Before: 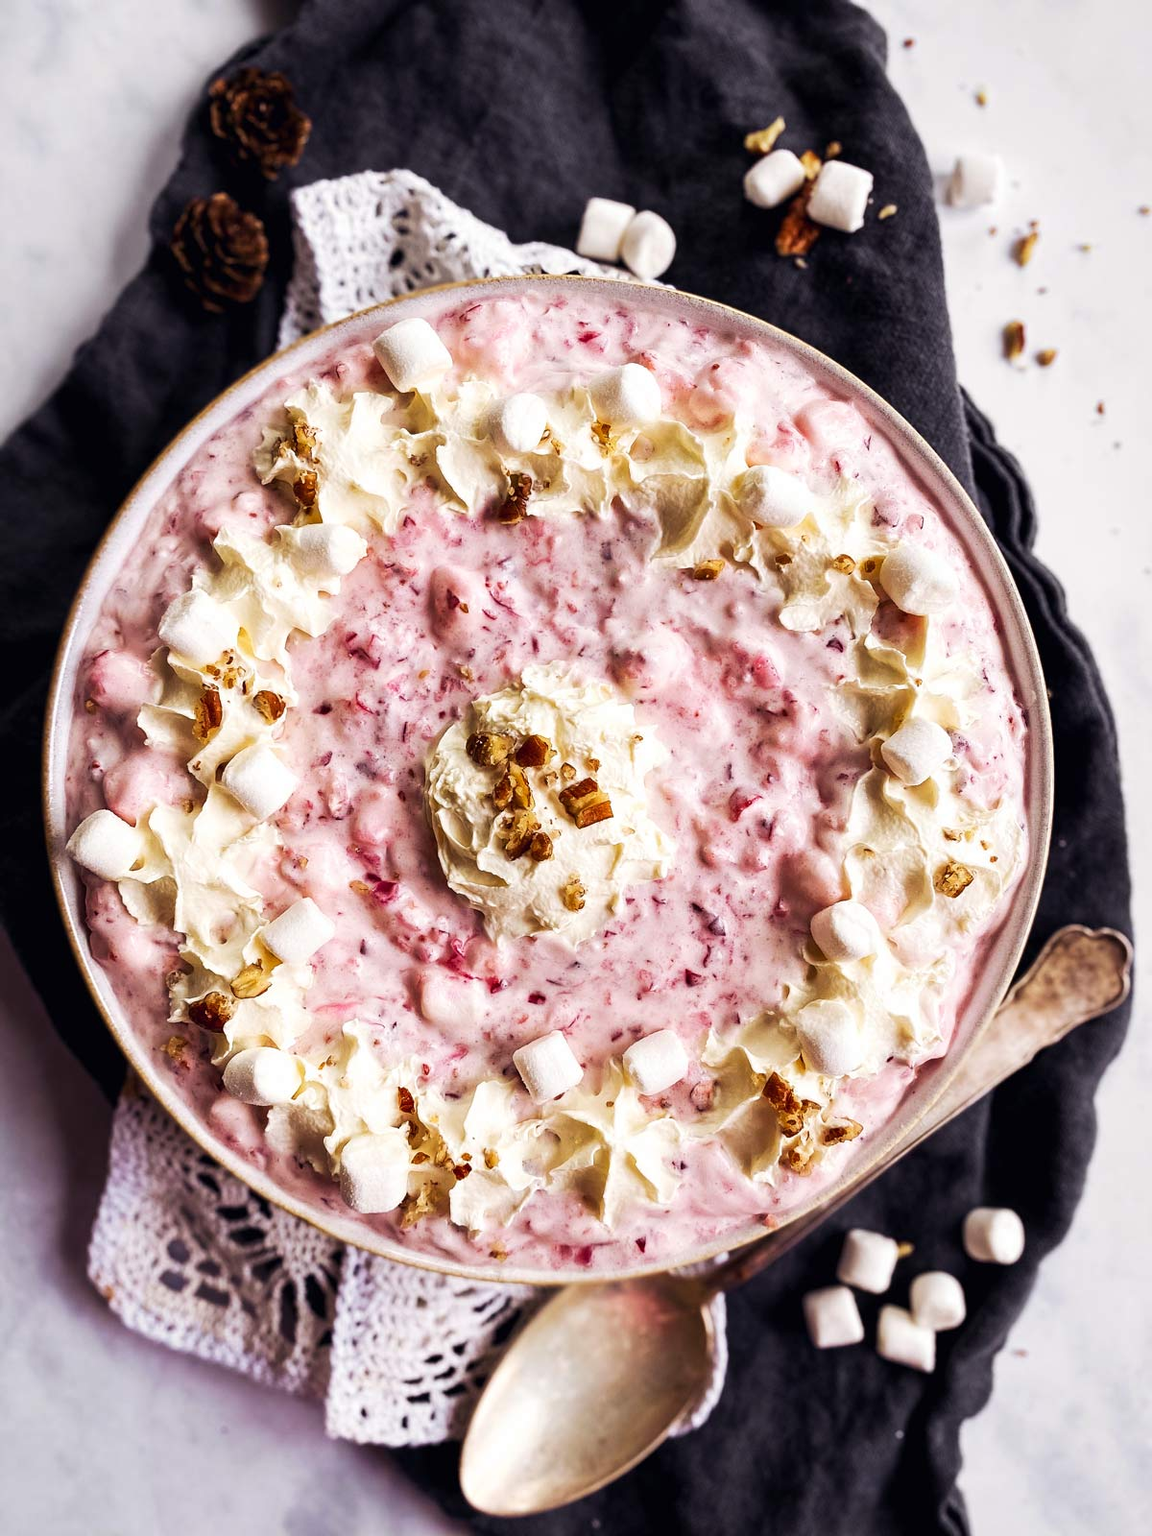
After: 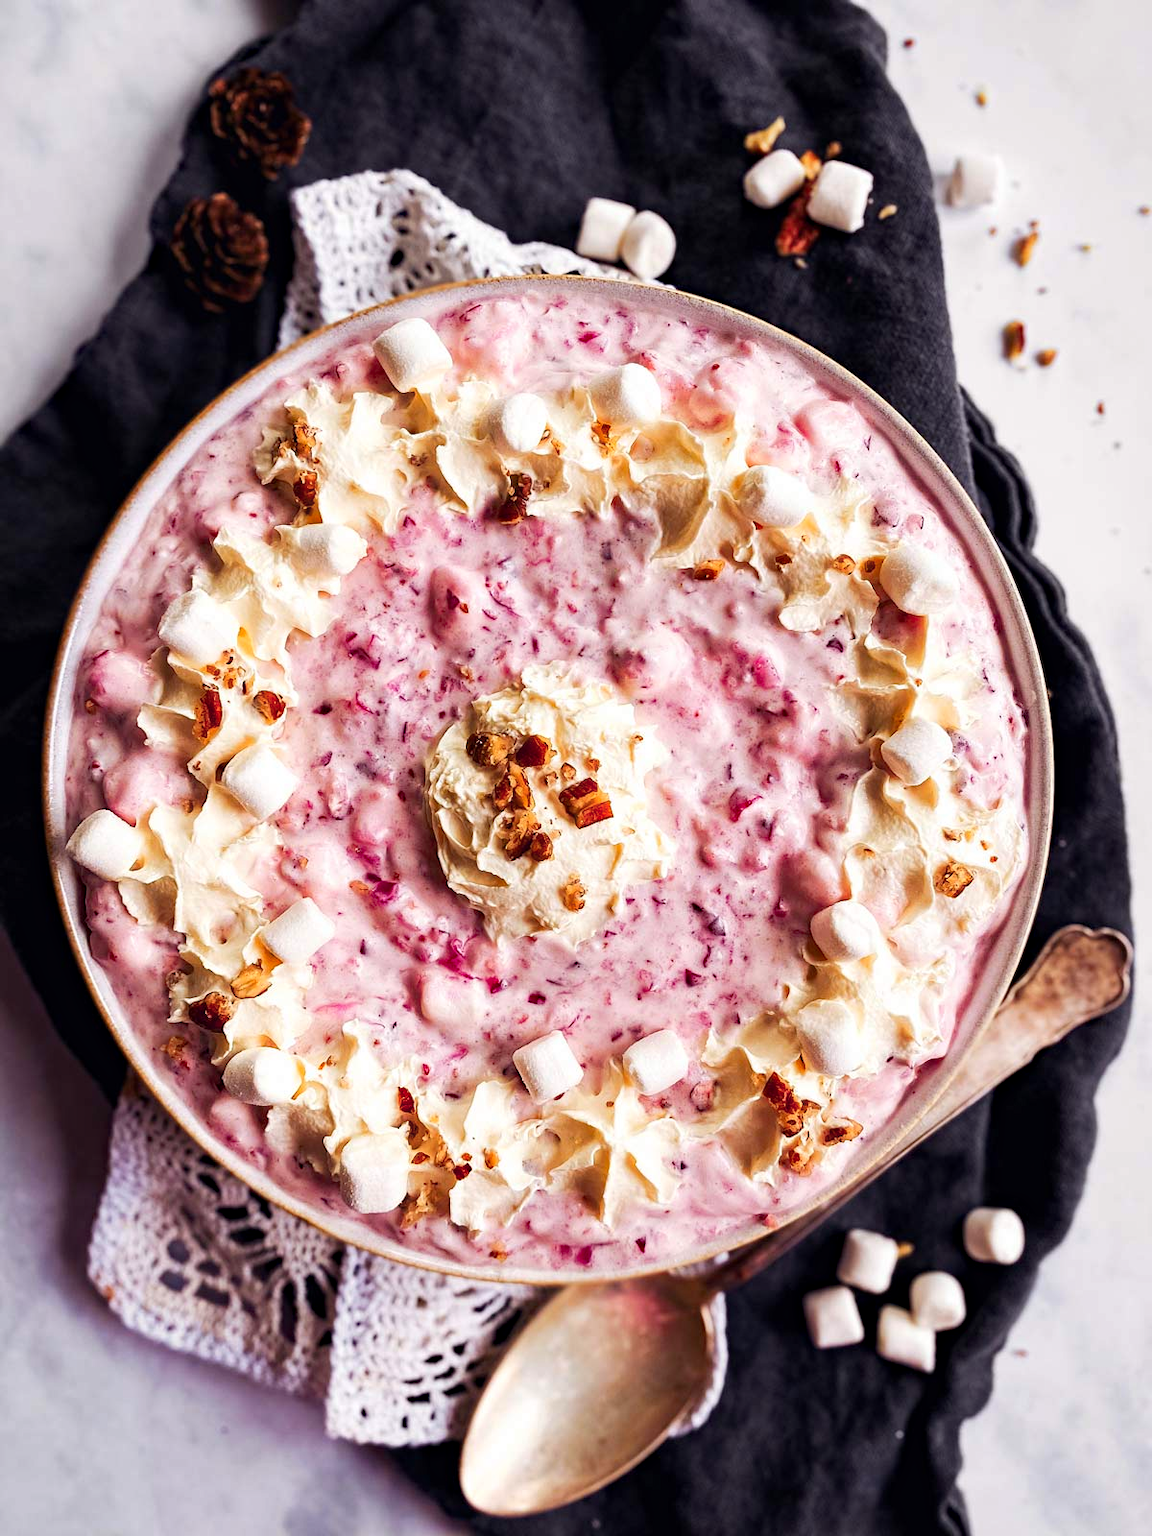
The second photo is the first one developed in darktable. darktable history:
haze removal: compatibility mode true, adaptive false
color zones: curves: ch1 [(0.235, 0.558) (0.75, 0.5)]; ch2 [(0.25, 0.462) (0.749, 0.457)], mix 25.94%
